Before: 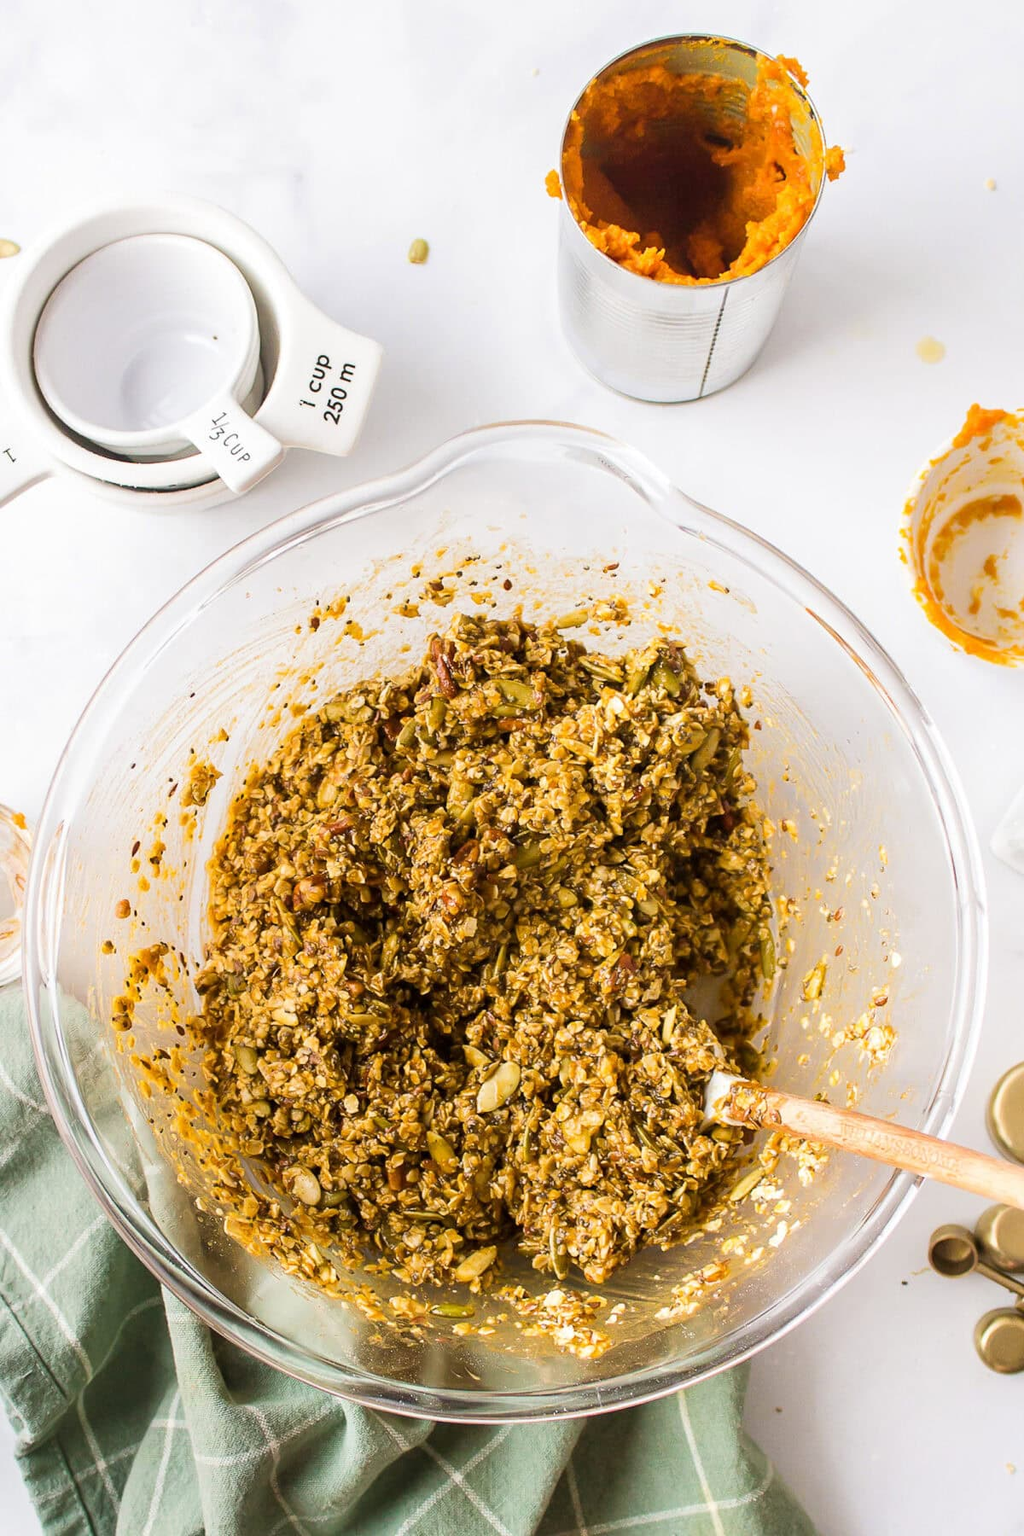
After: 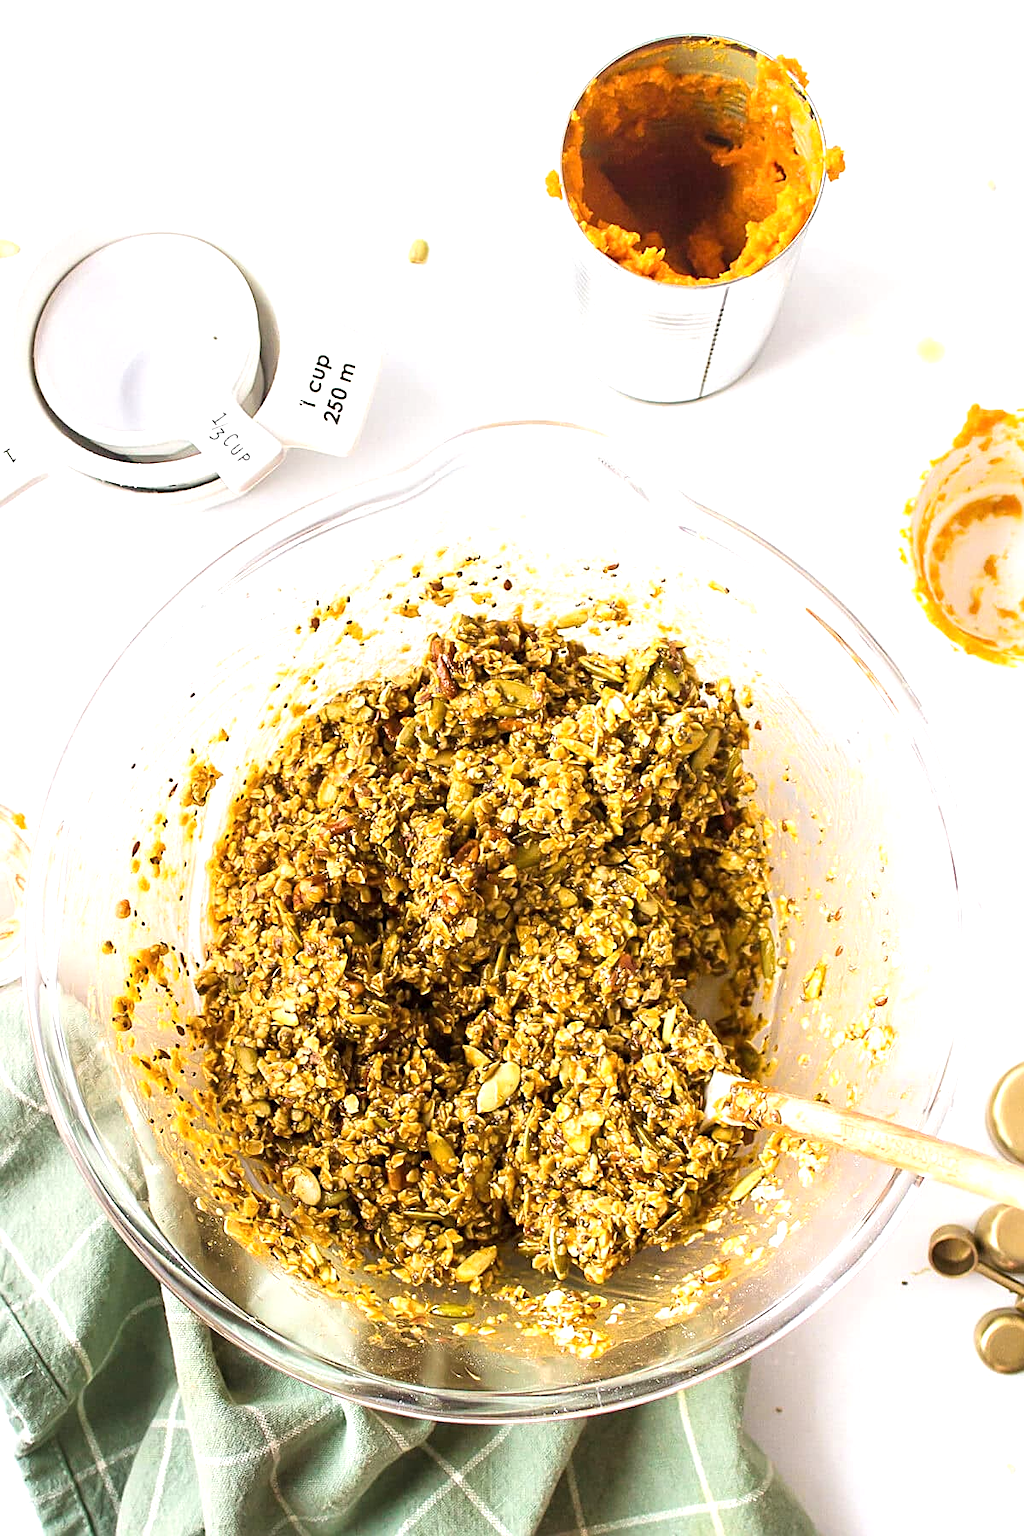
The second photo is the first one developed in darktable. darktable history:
sharpen: on, module defaults
exposure: exposure 0.61 EV, compensate highlight preservation false
